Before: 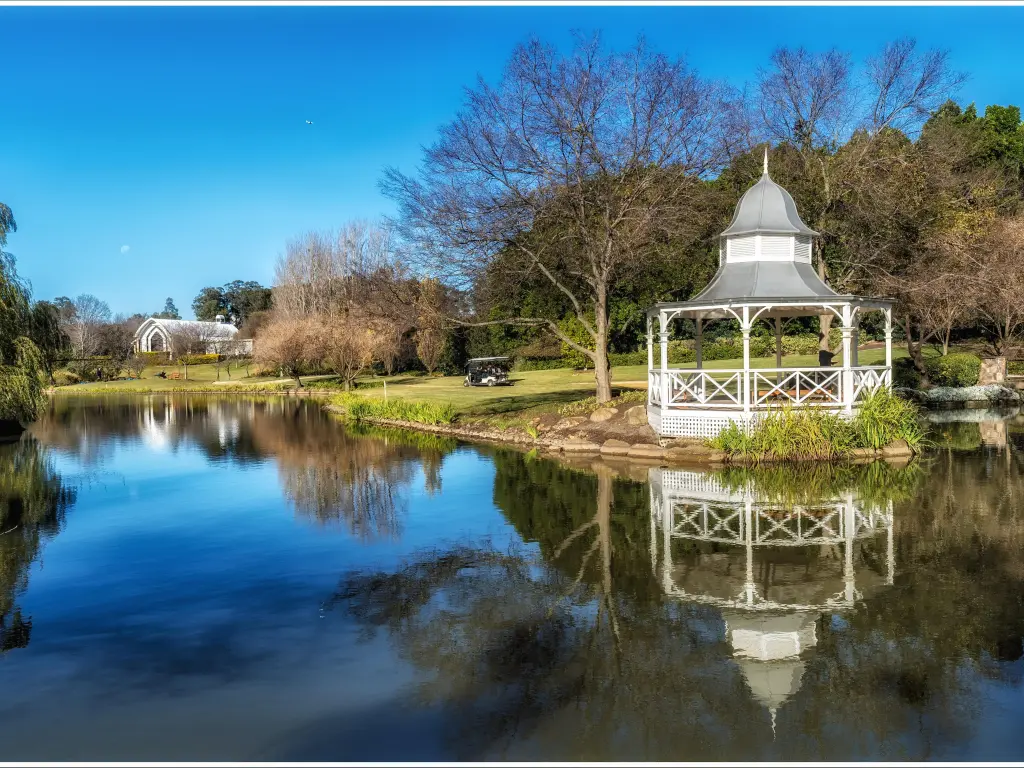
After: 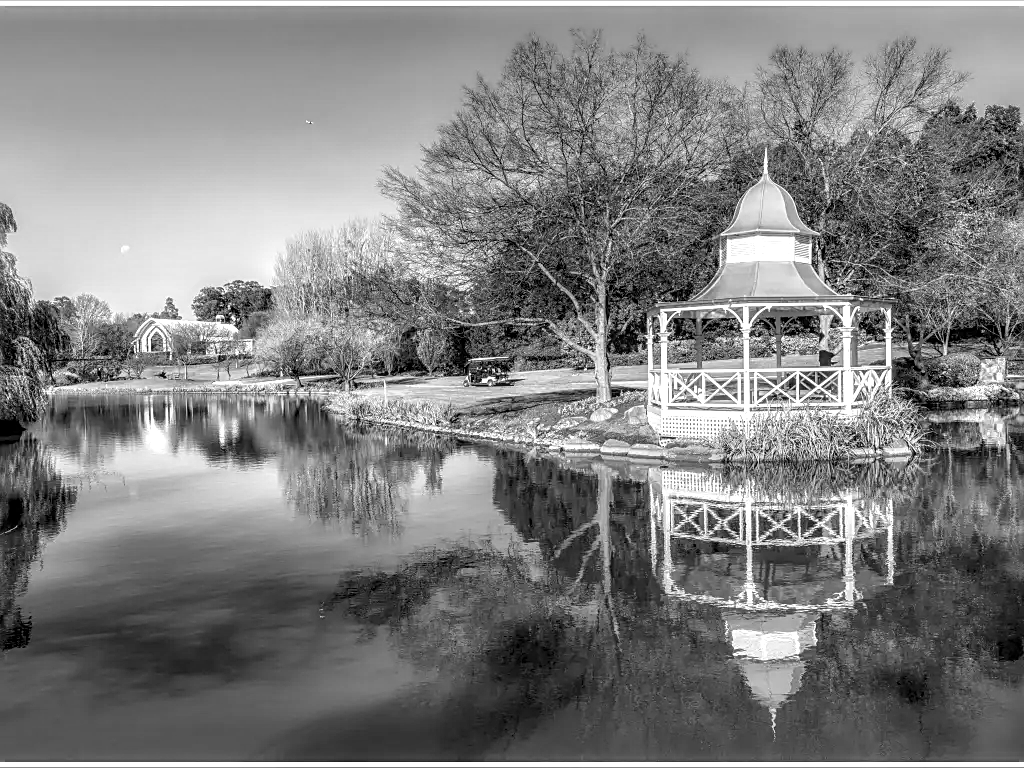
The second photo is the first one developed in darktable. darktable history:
local contrast: on, module defaults
sharpen: on, module defaults
monochrome: on, module defaults
color balance rgb: perceptual saturation grading › global saturation 20%, perceptual saturation grading › highlights -50%, perceptual saturation grading › shadows 30%, perceptual brilliance grading › global brilliance 10%, perceptual brilliance grading › shadows 15%
